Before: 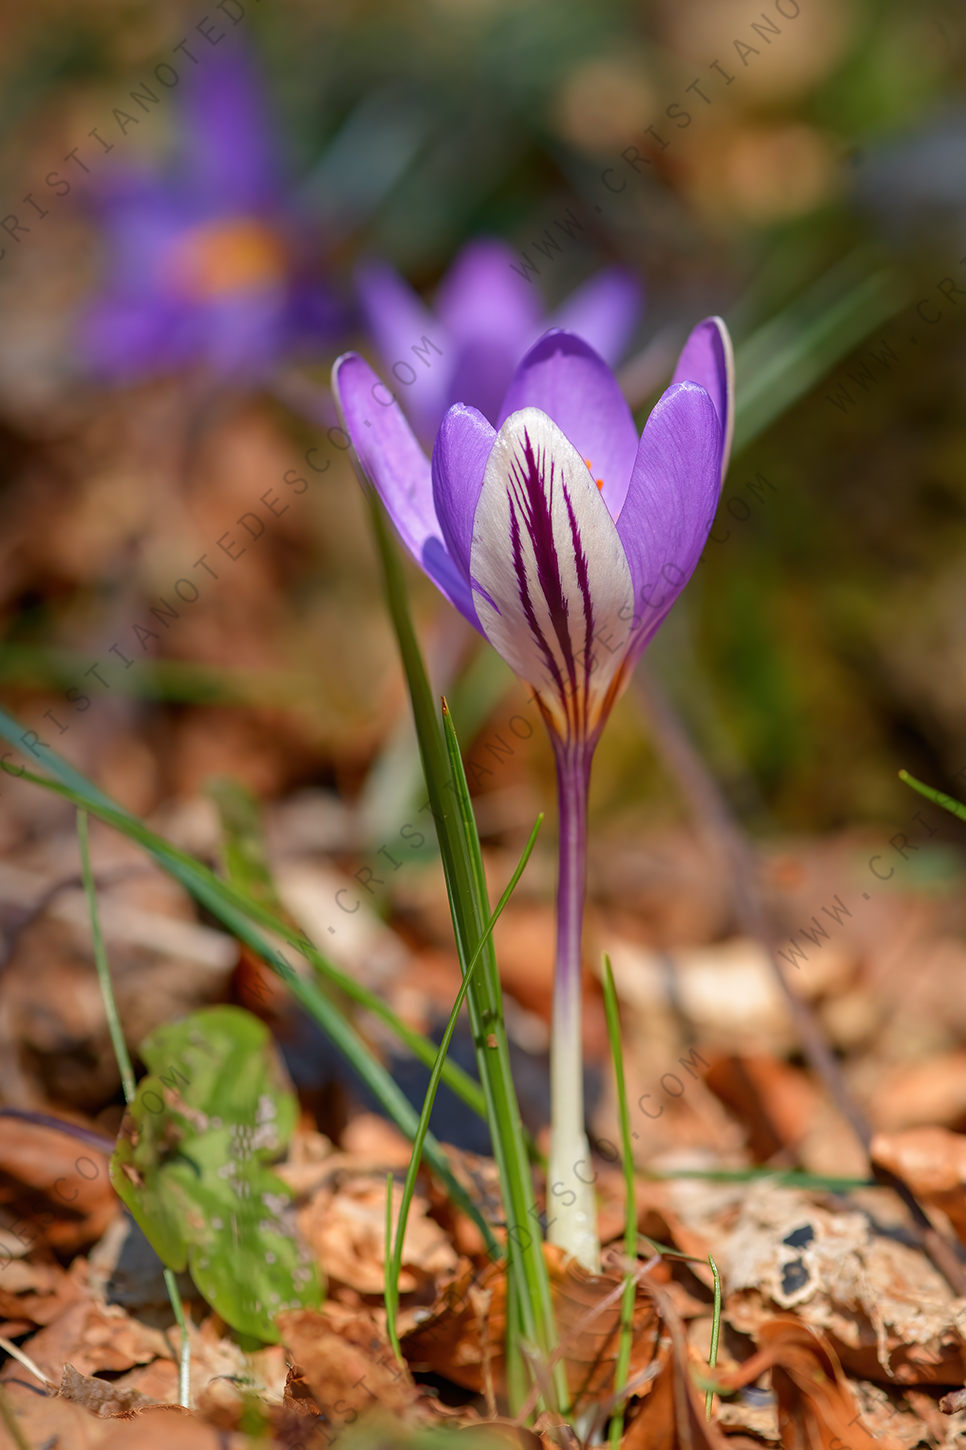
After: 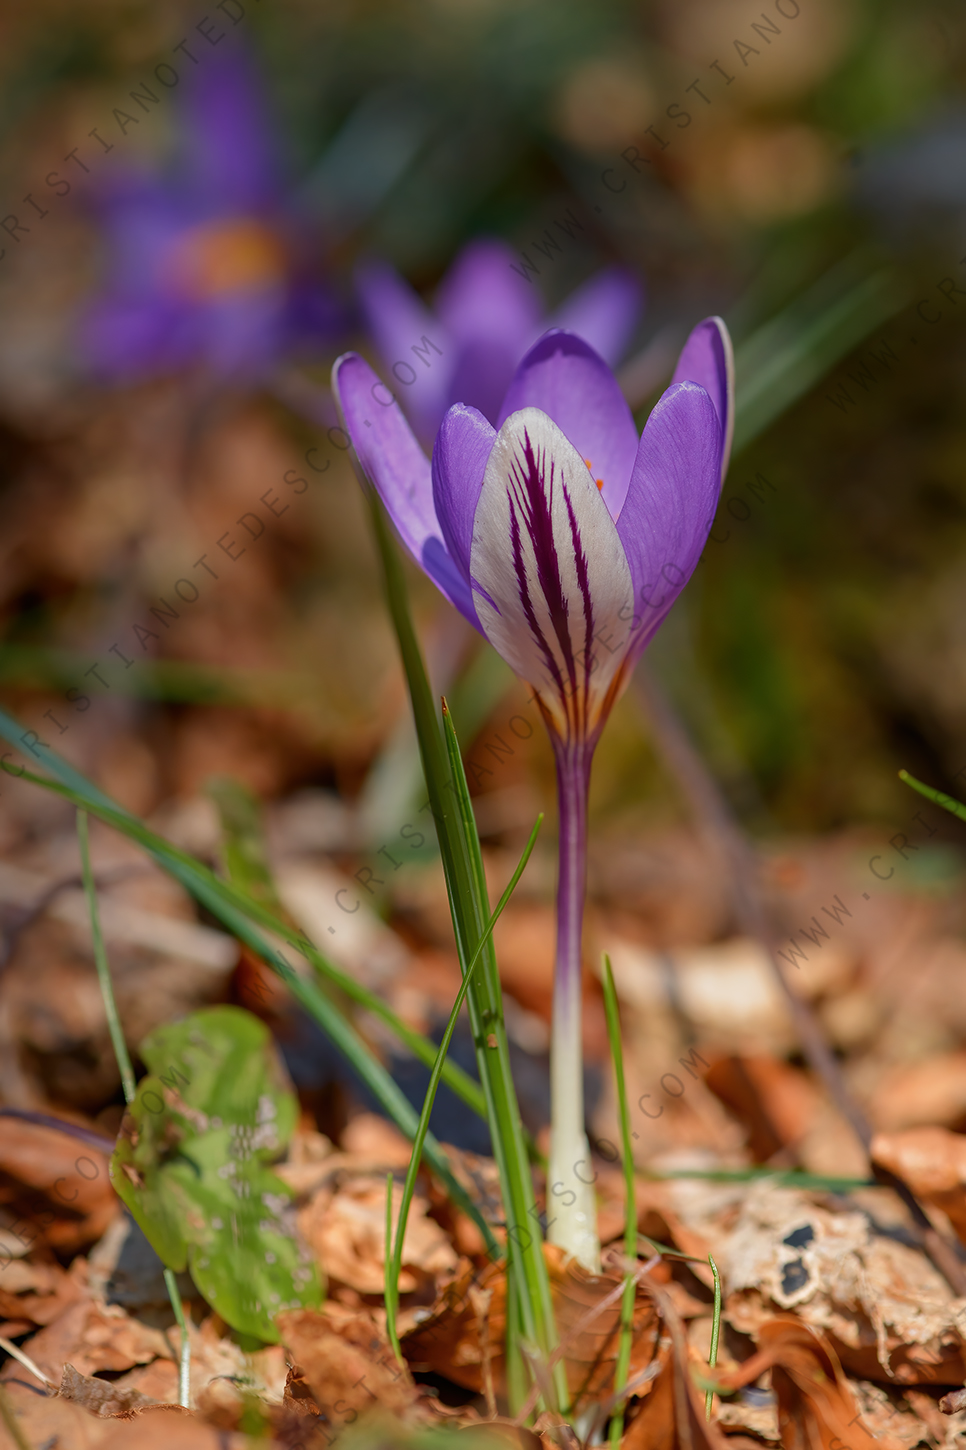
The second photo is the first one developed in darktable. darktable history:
exposure: exposure -0.05 EV
graduated density: rotation -0.352°, offset 57.64
